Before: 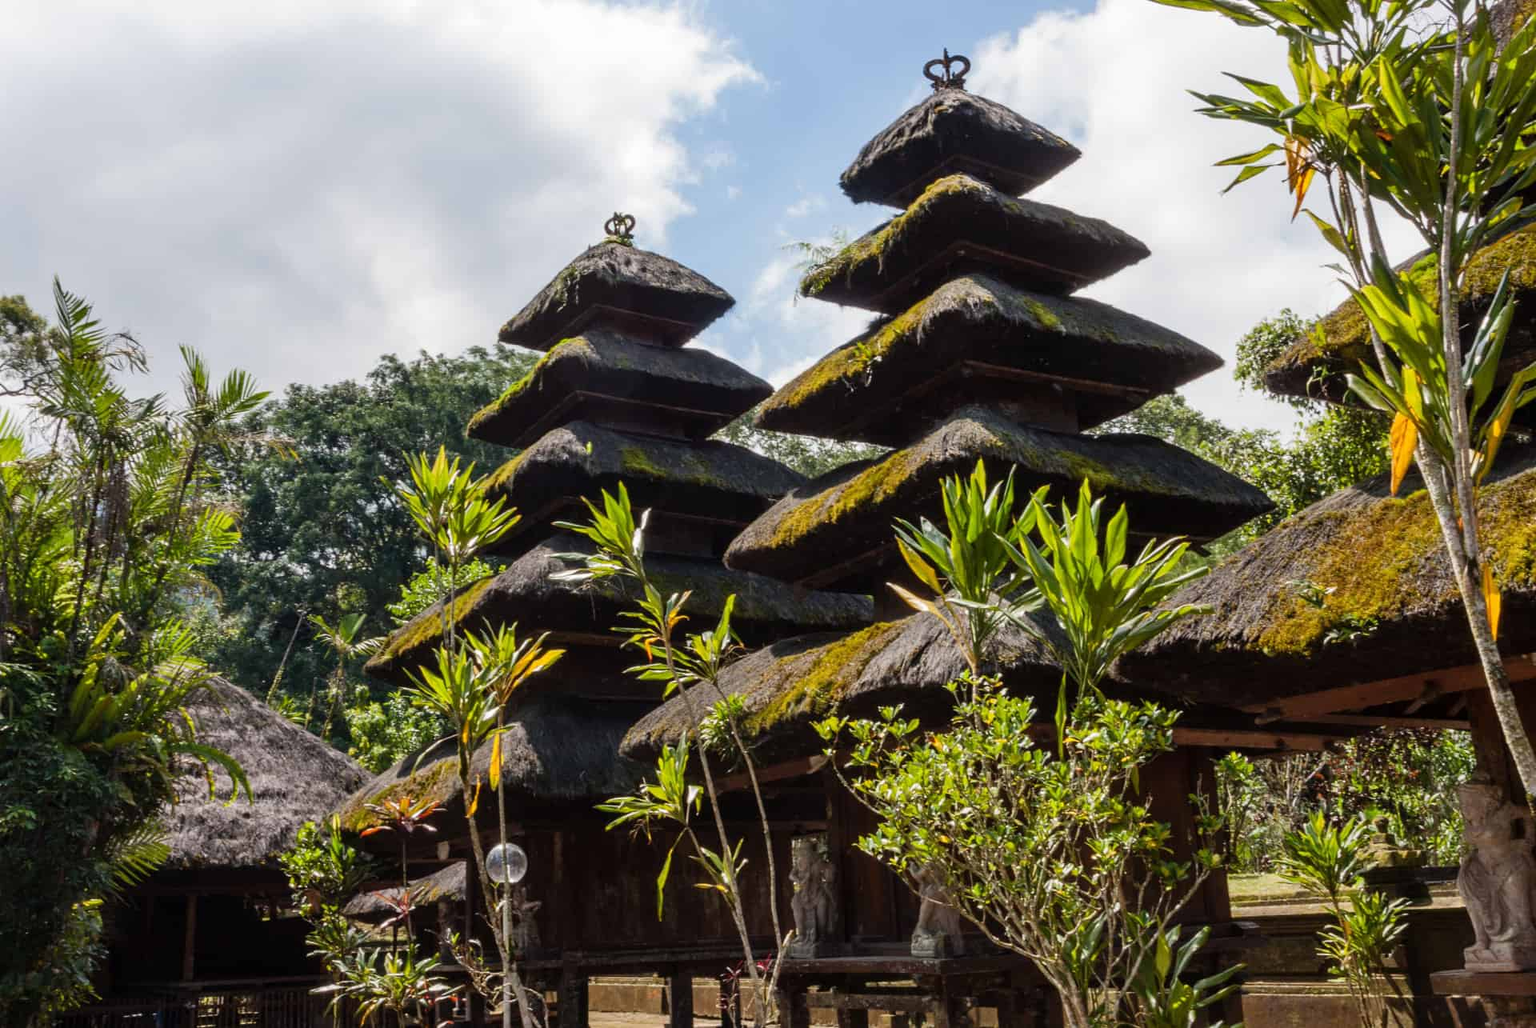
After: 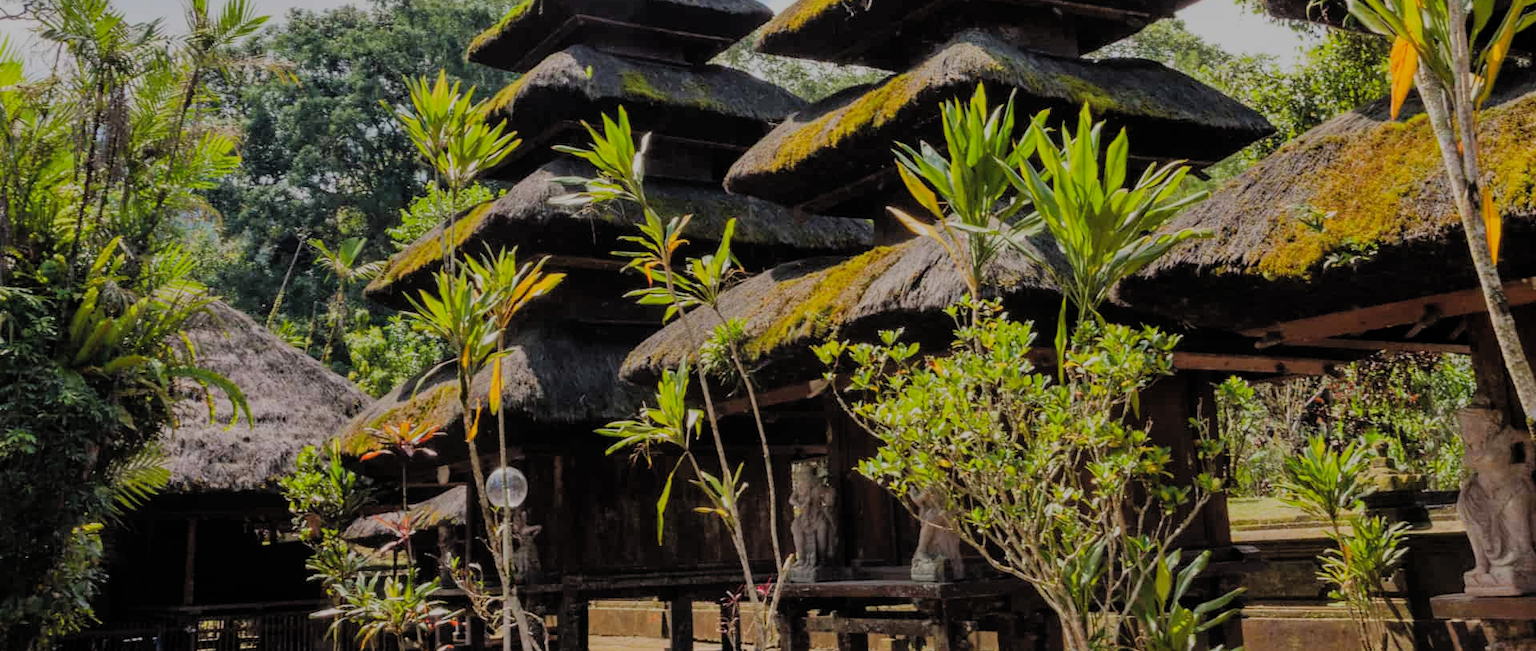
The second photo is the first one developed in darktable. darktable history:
filmic rgb: black relative exposure -7.97 EV, white relative exposure 8.05 EV, threshold 6 EV, hardness 2.43, latitude 10.85%, contrast 0.73, highlights saturation mix 9.23%, shadows ↔ highlights balance 1.36%, add noise in highlights 0.001, preserve chrominance luminance Y, color science v3 (2019), use custom middle-gray values true, contrast in highlights soft, enable highlight reconstruction true
contrast brightness saturation: contrast 0.026, brightness 0.06, saturation 0.122
crop and rotate: top 36.611%
